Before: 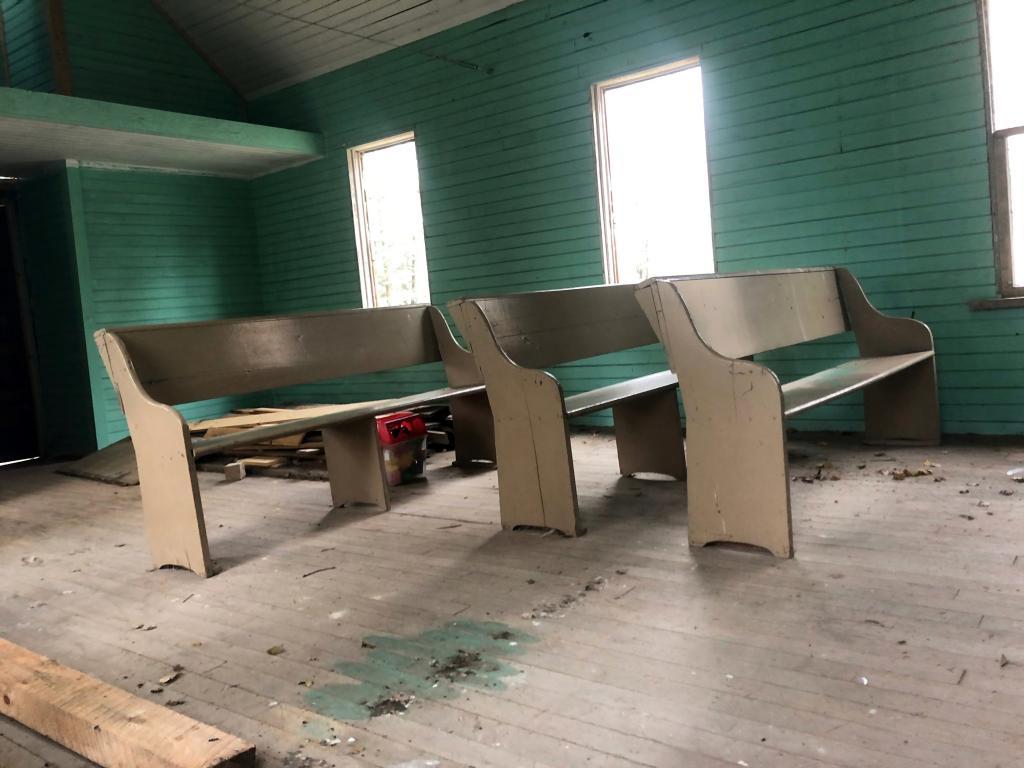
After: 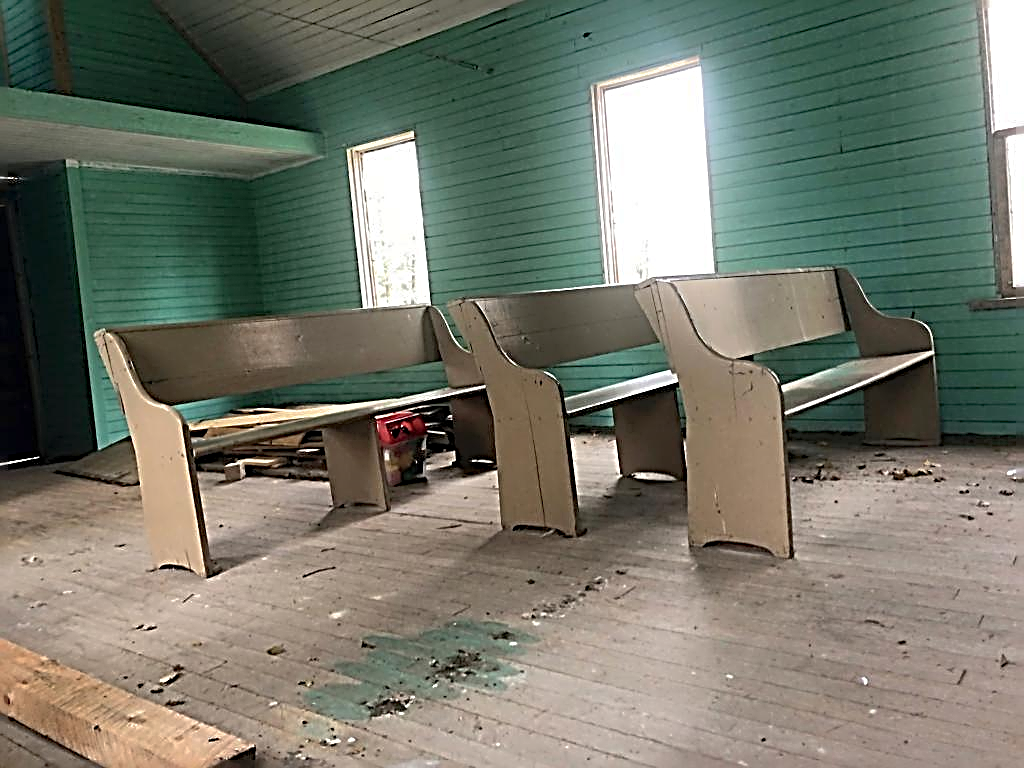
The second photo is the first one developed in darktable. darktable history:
sharpen: radius 3.158, amount 1.731
shadows and highlights: on, module defaults
bloom: size 13.65%, threshold 98.39%, strength 4.82%
